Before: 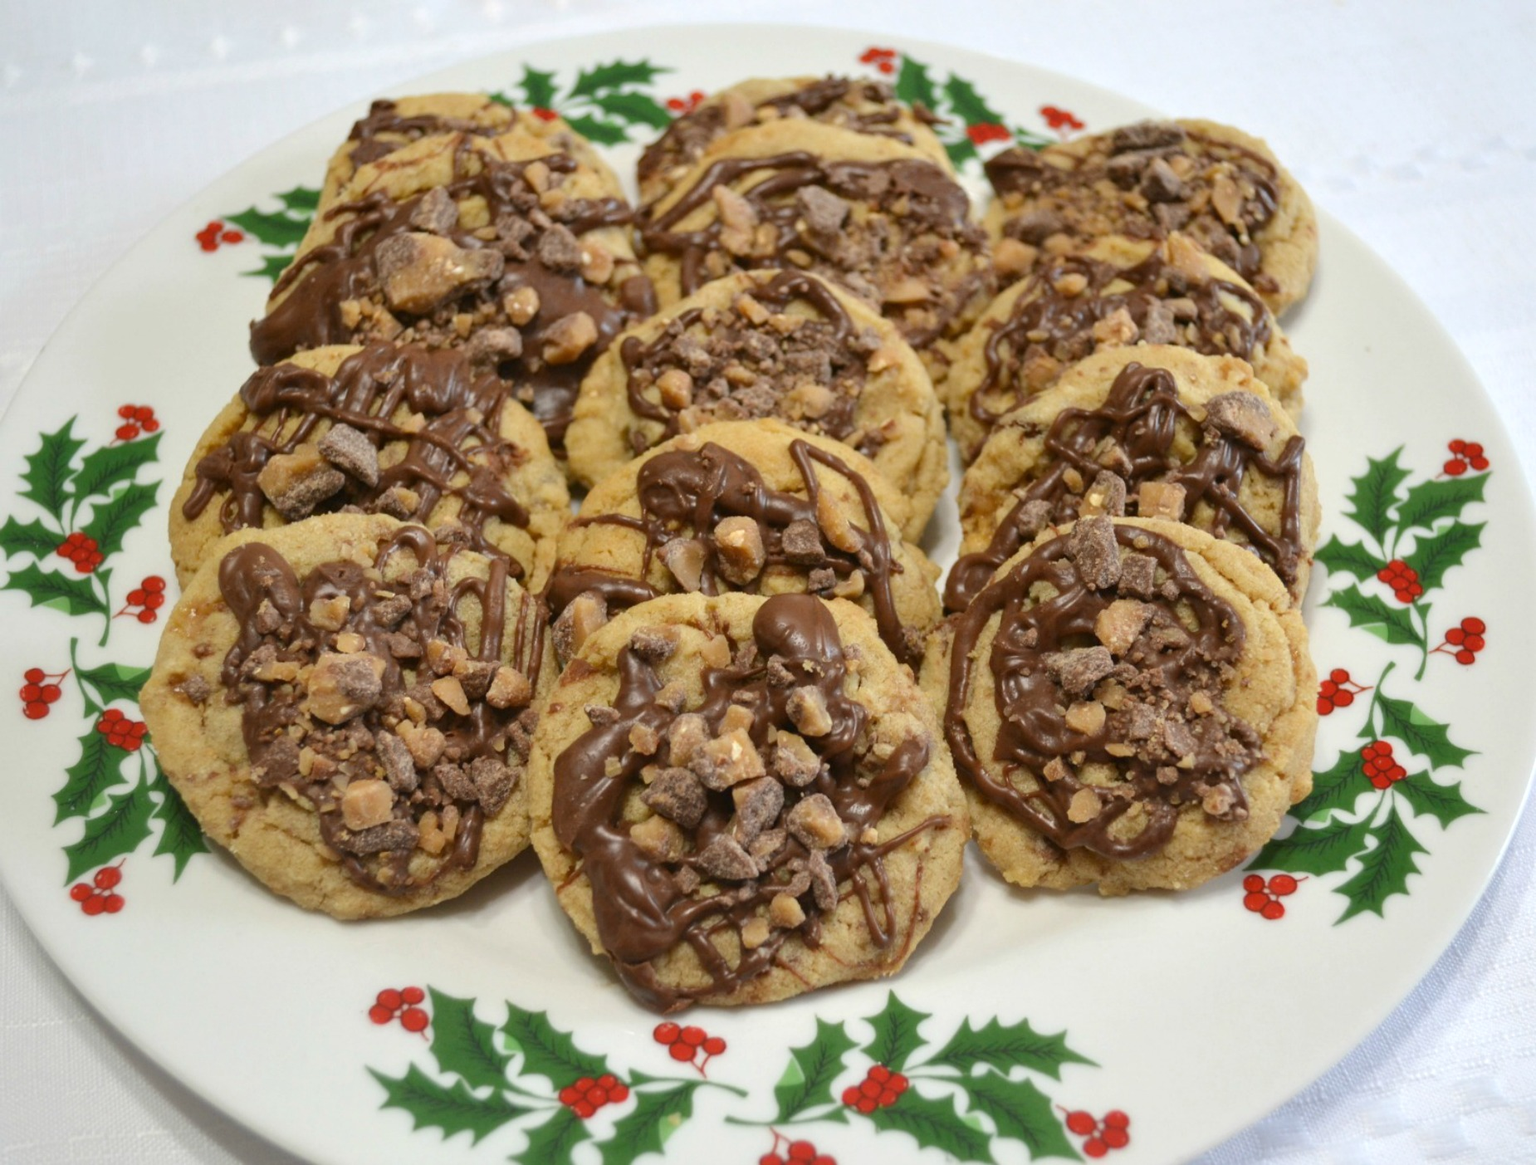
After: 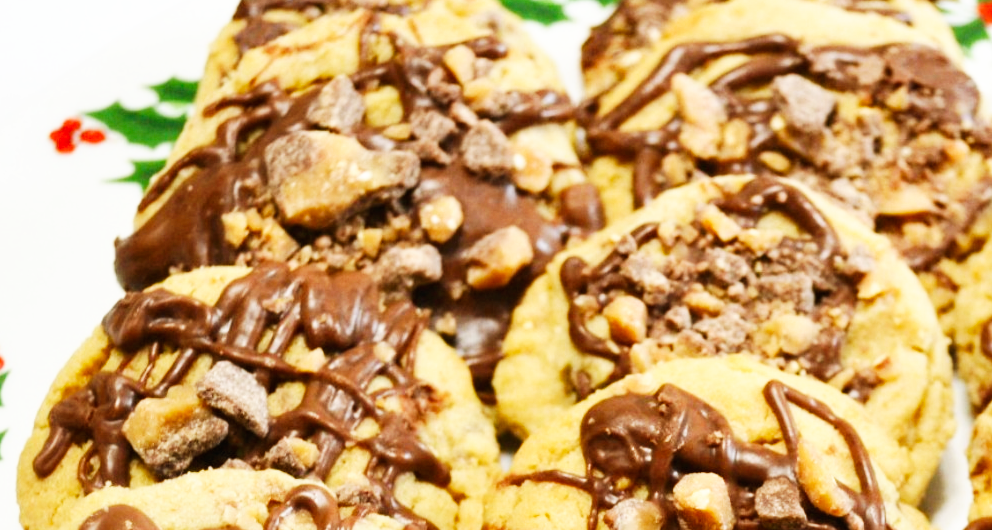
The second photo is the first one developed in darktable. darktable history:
base curve: curves: ch0 [(0, 0) (0.007, 0.004) (0.027, 0.03) (0.046, 0.07) (0.207, 0.54) (0.442, 0.872) (0.673, 0.972) (1, 1)], preserve colors none
crop: left 10.121%, top 10.631%, right 36.218%, bottom 51.526%
